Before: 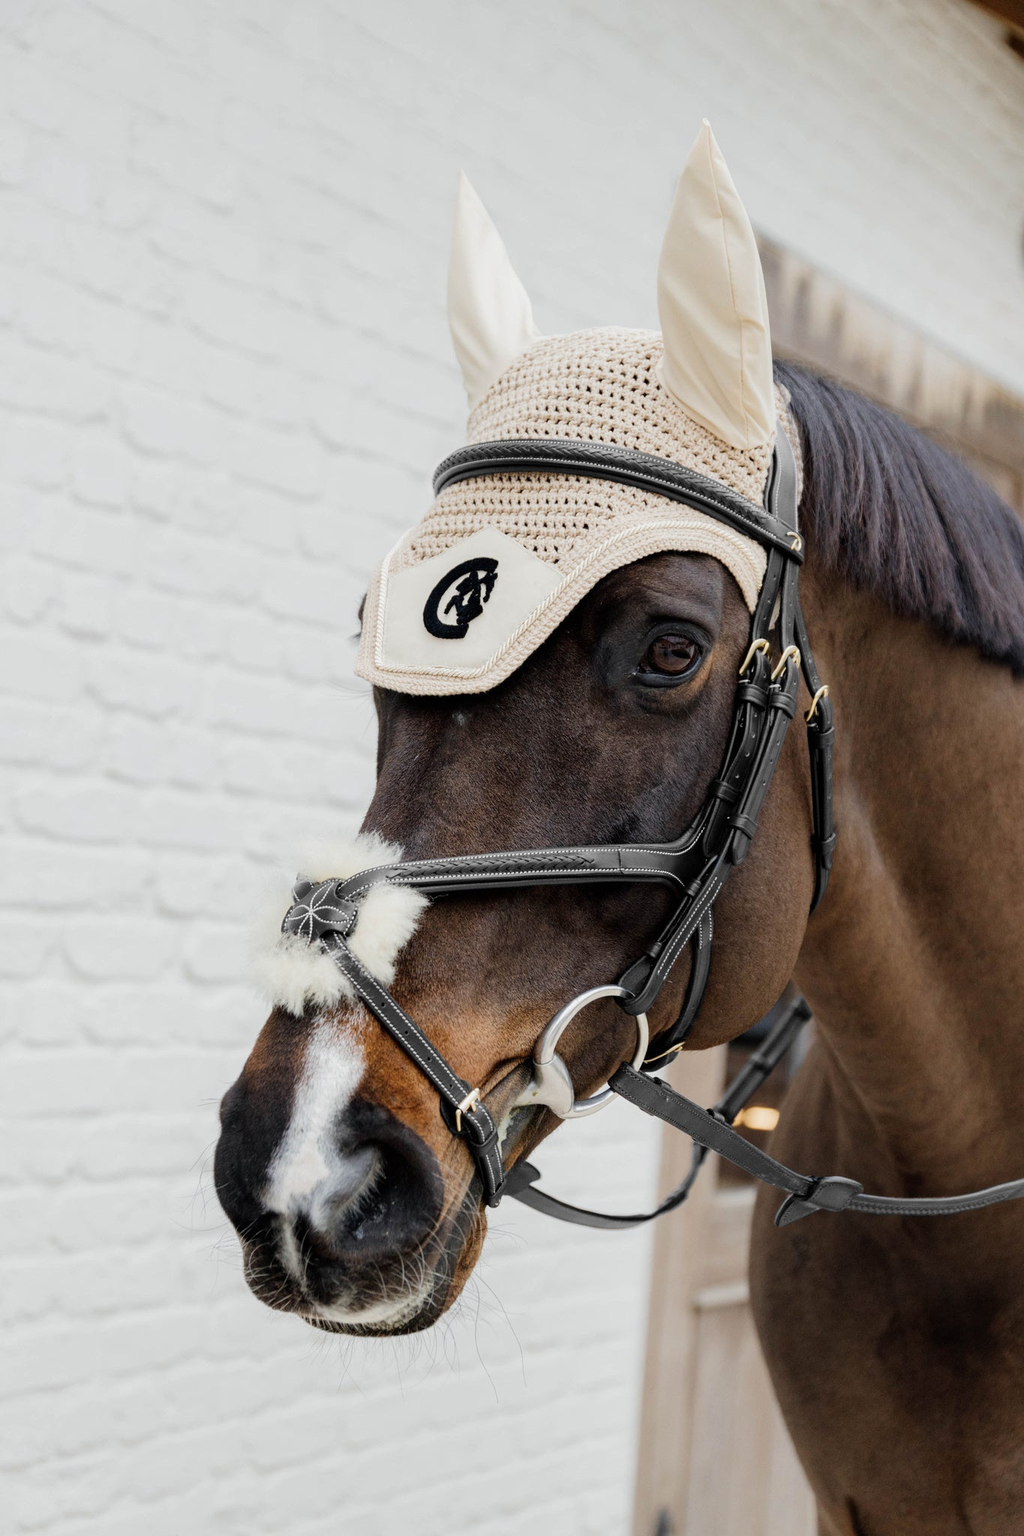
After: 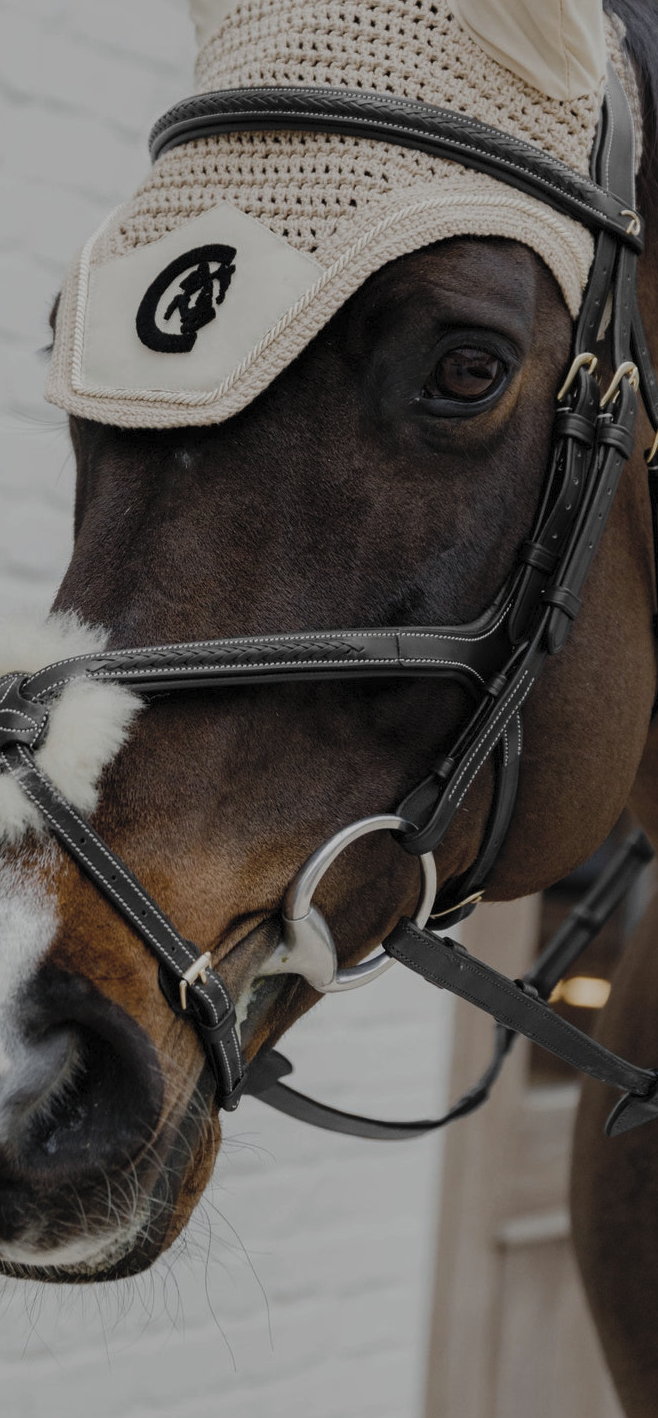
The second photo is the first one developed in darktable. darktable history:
color balance rgb: shadows lift › hue 85.92°, perceptual saturation grading › global saturation 29.818%, global vibrance 20%
crop: left 31.414%, top 24.386%, right 20.355%, bottom 6.347%
exposure: exposure -2.089 EV, compensate highlight preservation false
contrast brightness saturation: contrast 0.433, brightness 0.547, saturation -0.185
